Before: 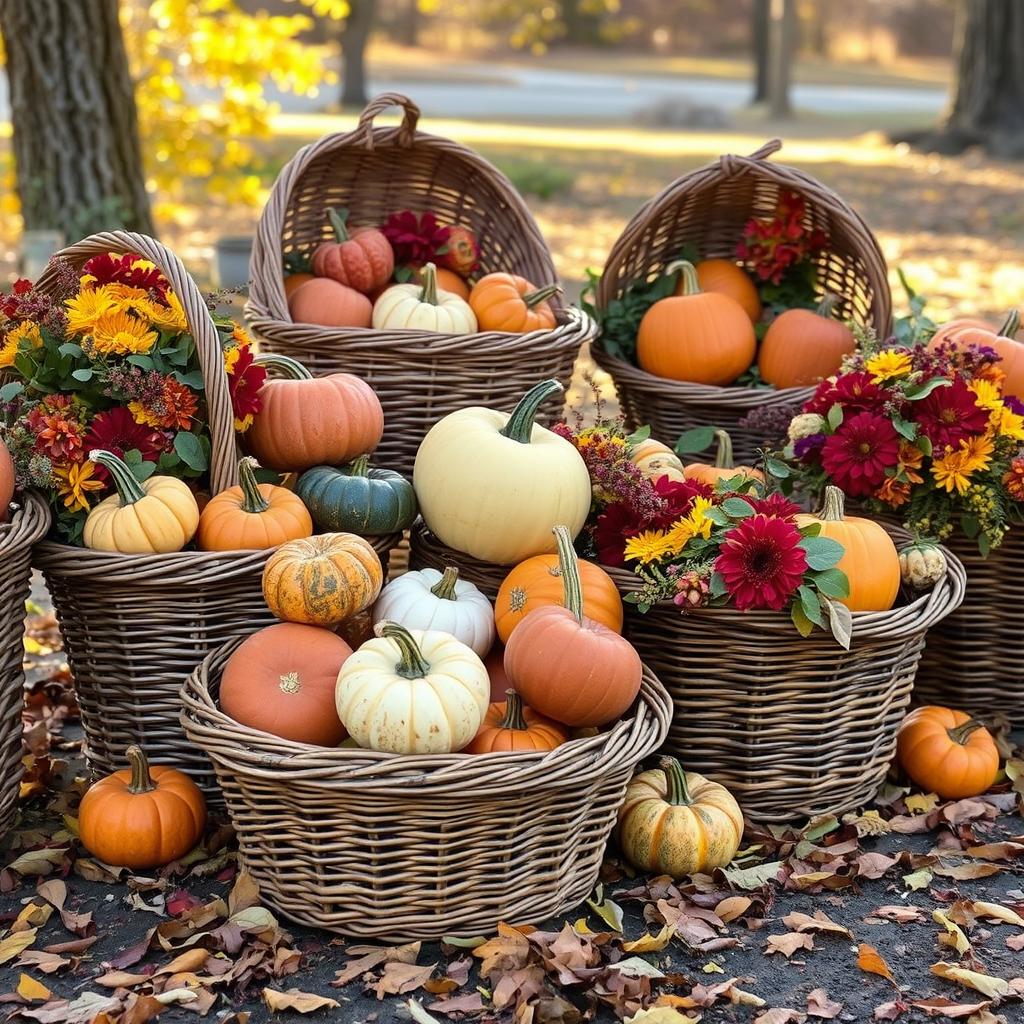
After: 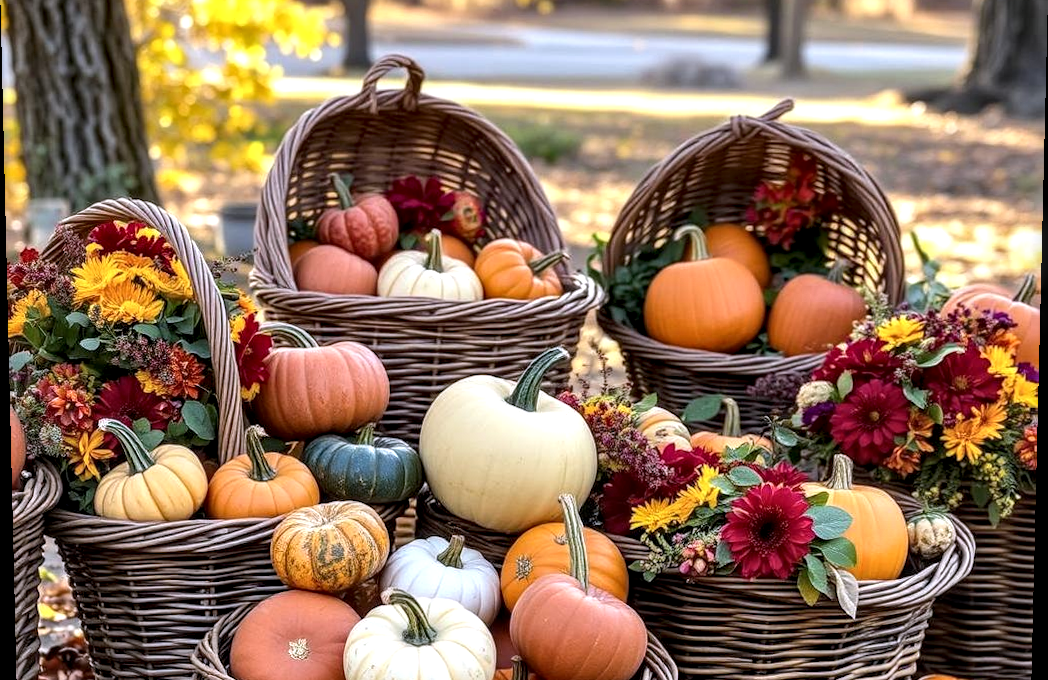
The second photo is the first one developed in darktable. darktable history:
rotate and perspective: lens shift (vertical) 0.048, lens shift (horizontal) -0.024, automatic cropping off
local contrast: detail 160%
white balance: red 1.004, blue 1.096
crop and rotate: top 4.848%, bottom 29.503%
